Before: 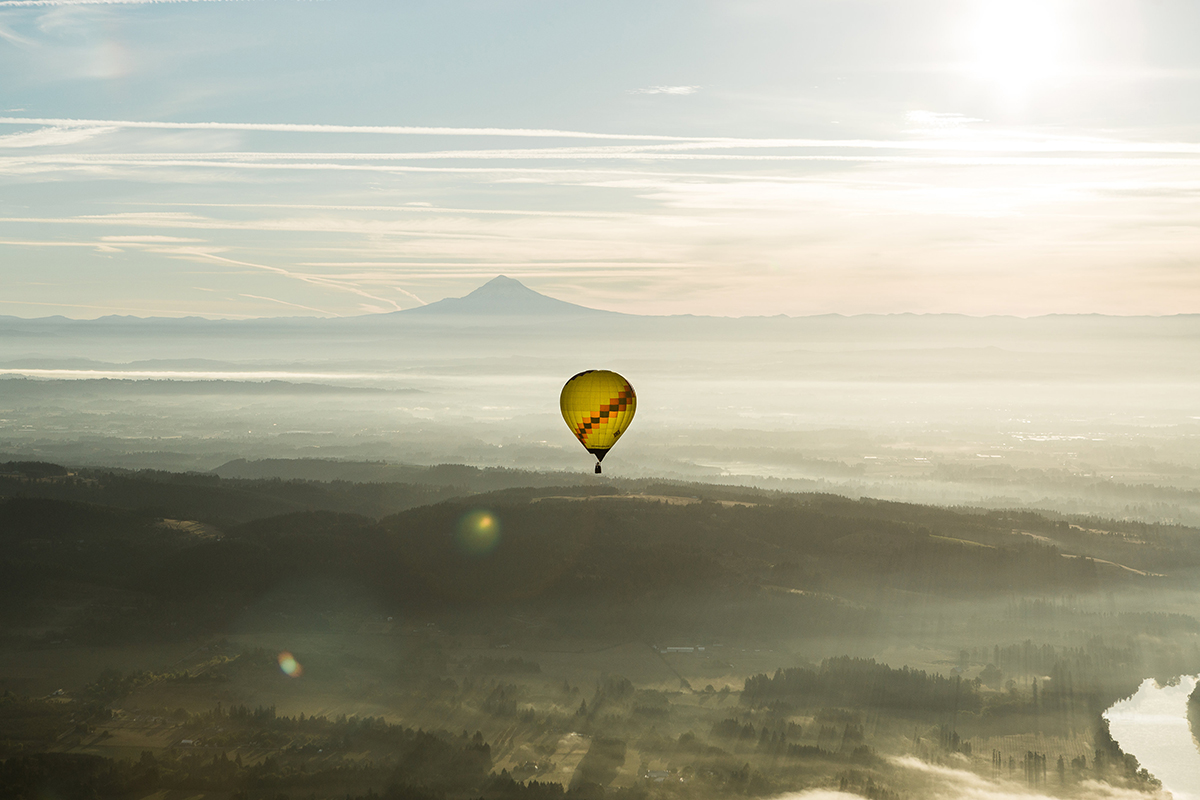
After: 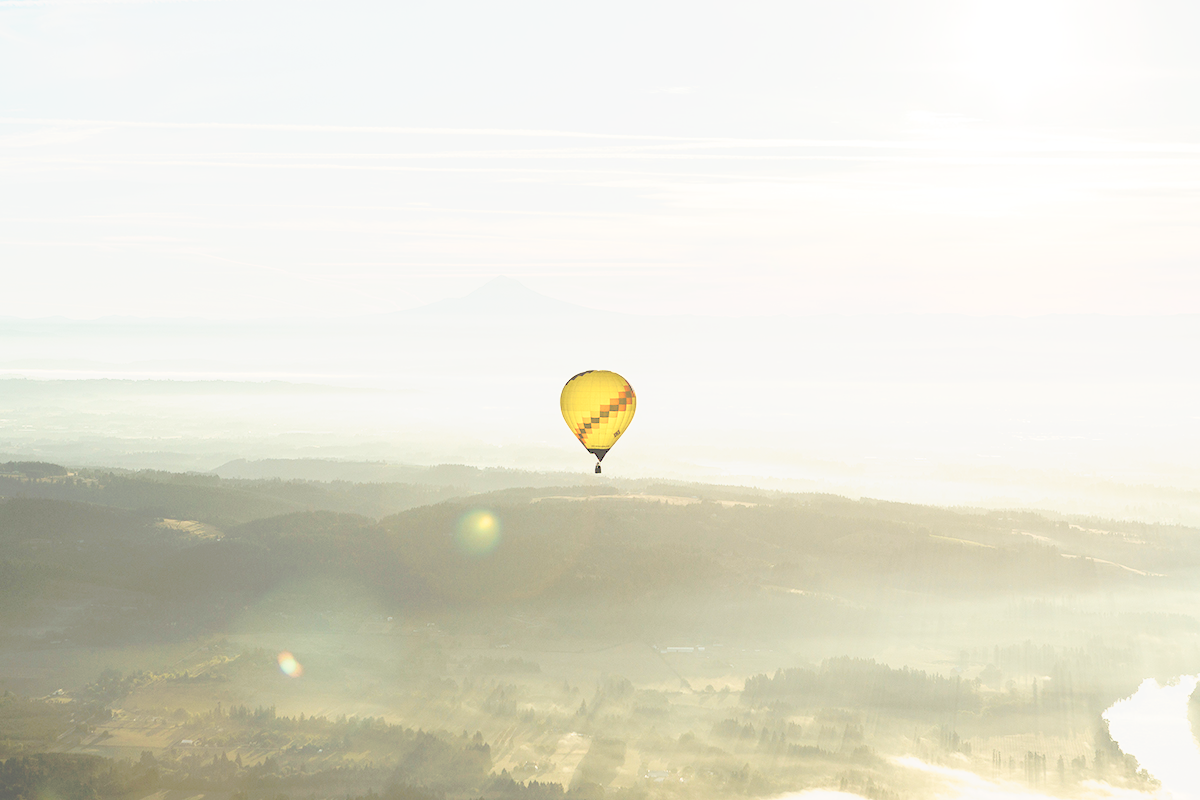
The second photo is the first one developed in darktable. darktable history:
tone curve: curves: ch0 [(0, 0) (0.003, 0.195) (0.011, 0.161) (0.025, 0.21) (0.044, 0.24) (0.069, 0.254) (0.1, 0.283) (0.136, 0.347) (0.177, 0.412) (0.224, 0.455) (0.277, 0.531) (0.335, 0.606) (0.399, 0.679) (0.468, 0.748) (0.543, 0.814) (0.623, 0.876) (0.709, 0.927) (0.801, 0.949) (0.898, 0.962) (1, 1)], preserve colors none
global tonemap: drago (0.7, 100)
